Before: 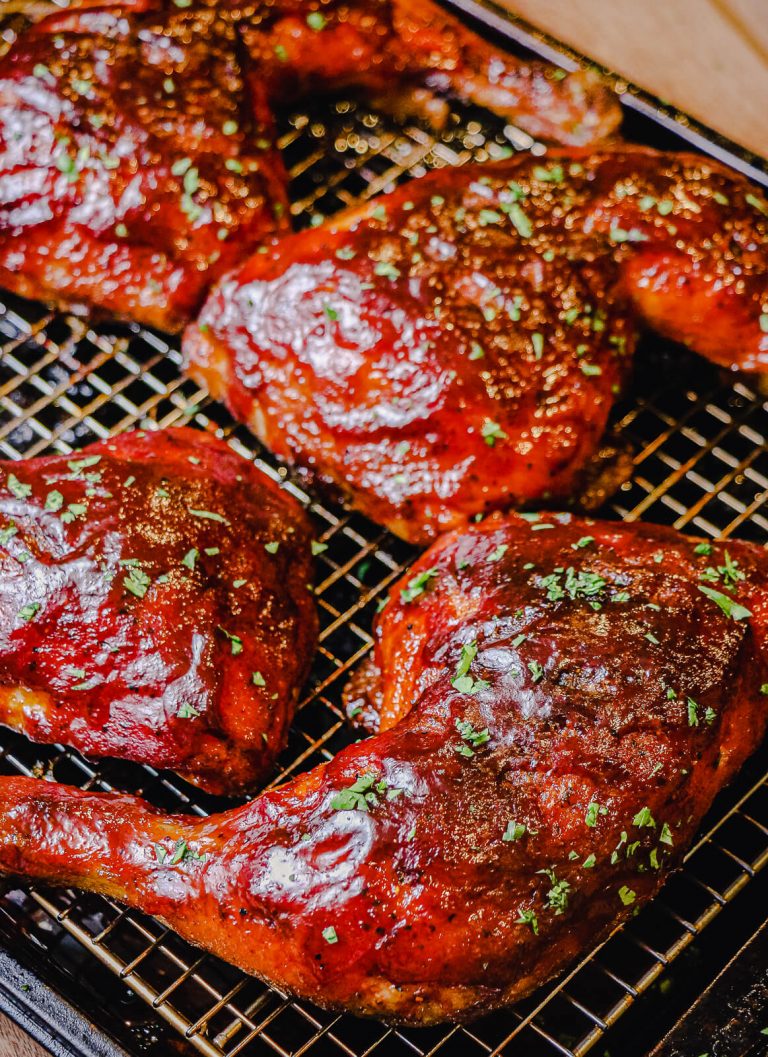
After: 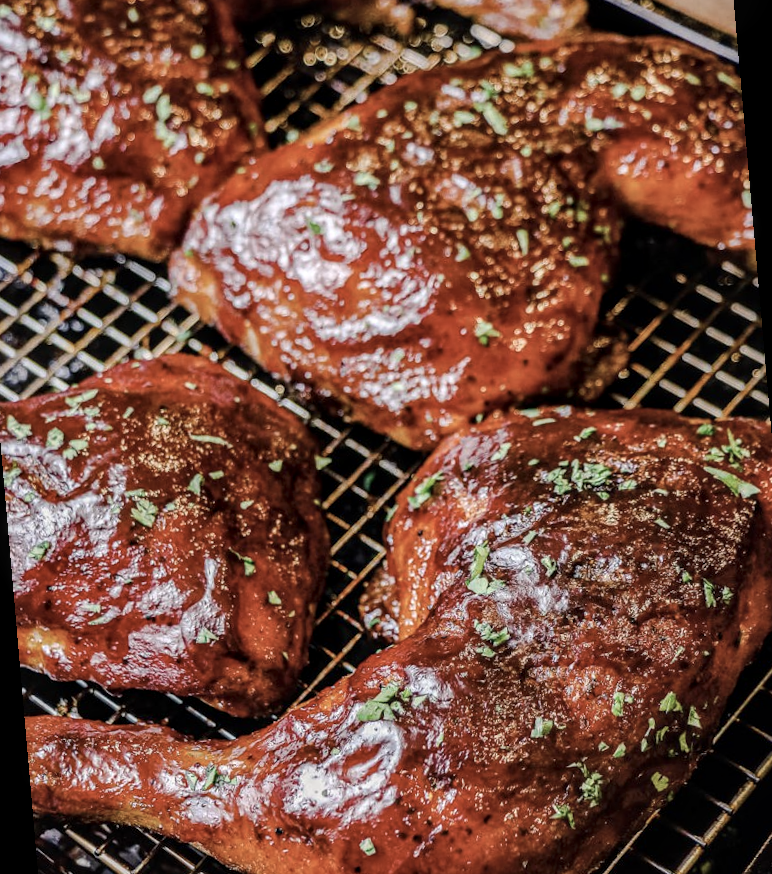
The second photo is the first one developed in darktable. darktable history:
contrast brightness saturation: contrast 0.1, saturation -0.36
rotate and perspective: rotation -5°, crop left 0.05, crop right 0.952, crop top 0.11, crop bottom 0.89
local contrast: on, module defaults
